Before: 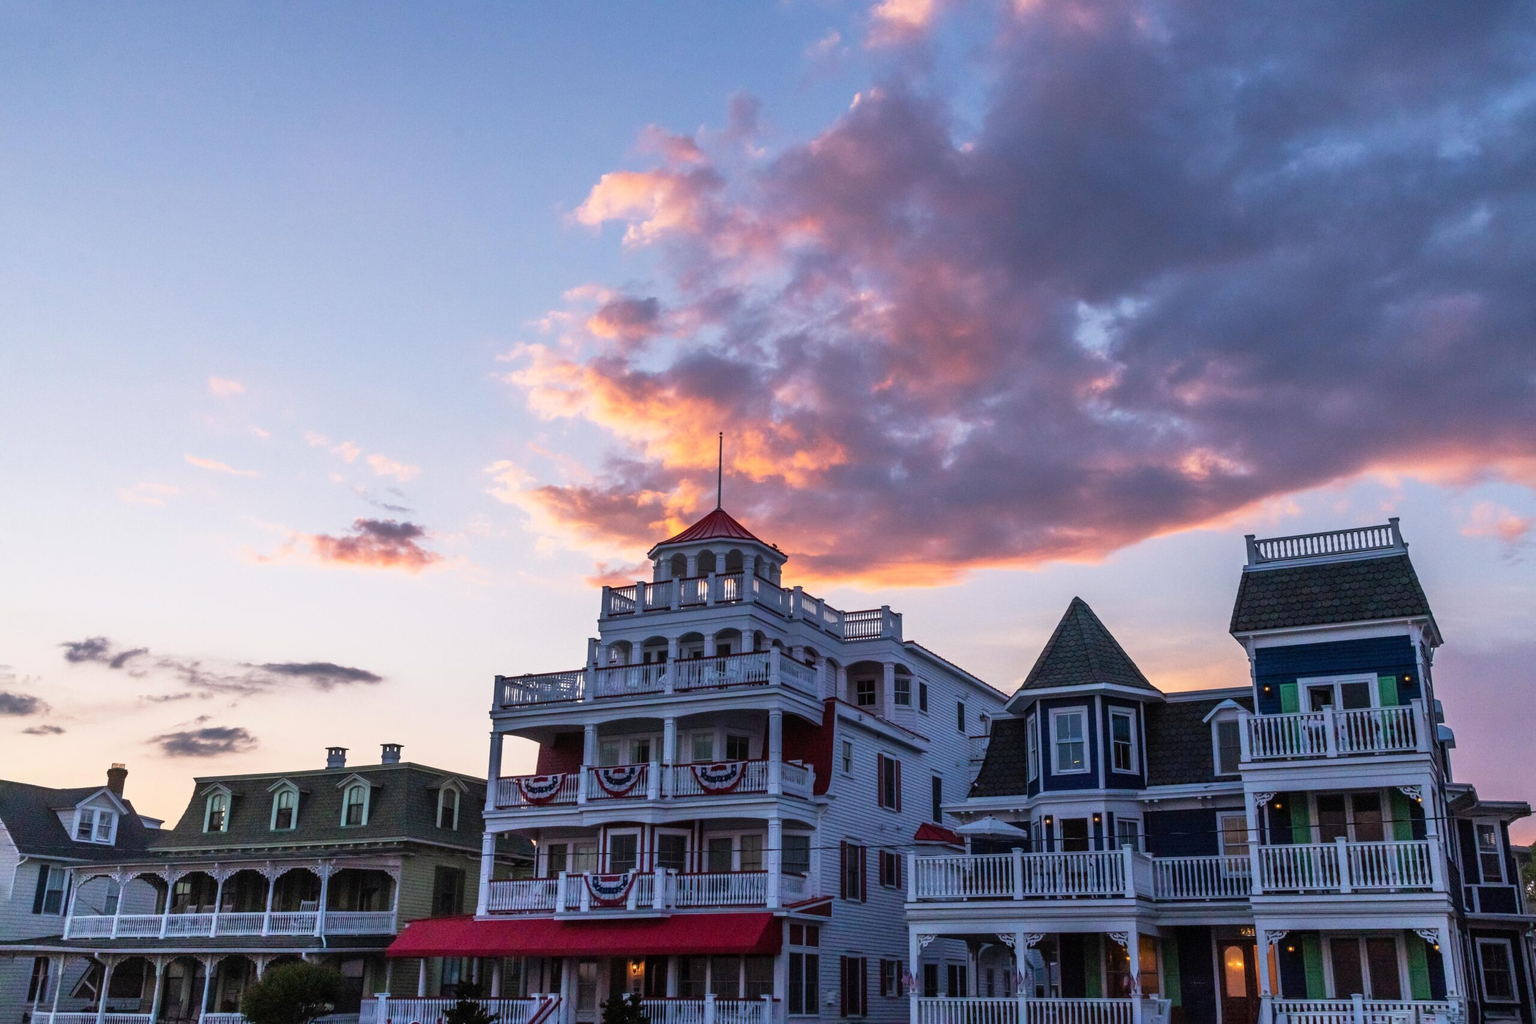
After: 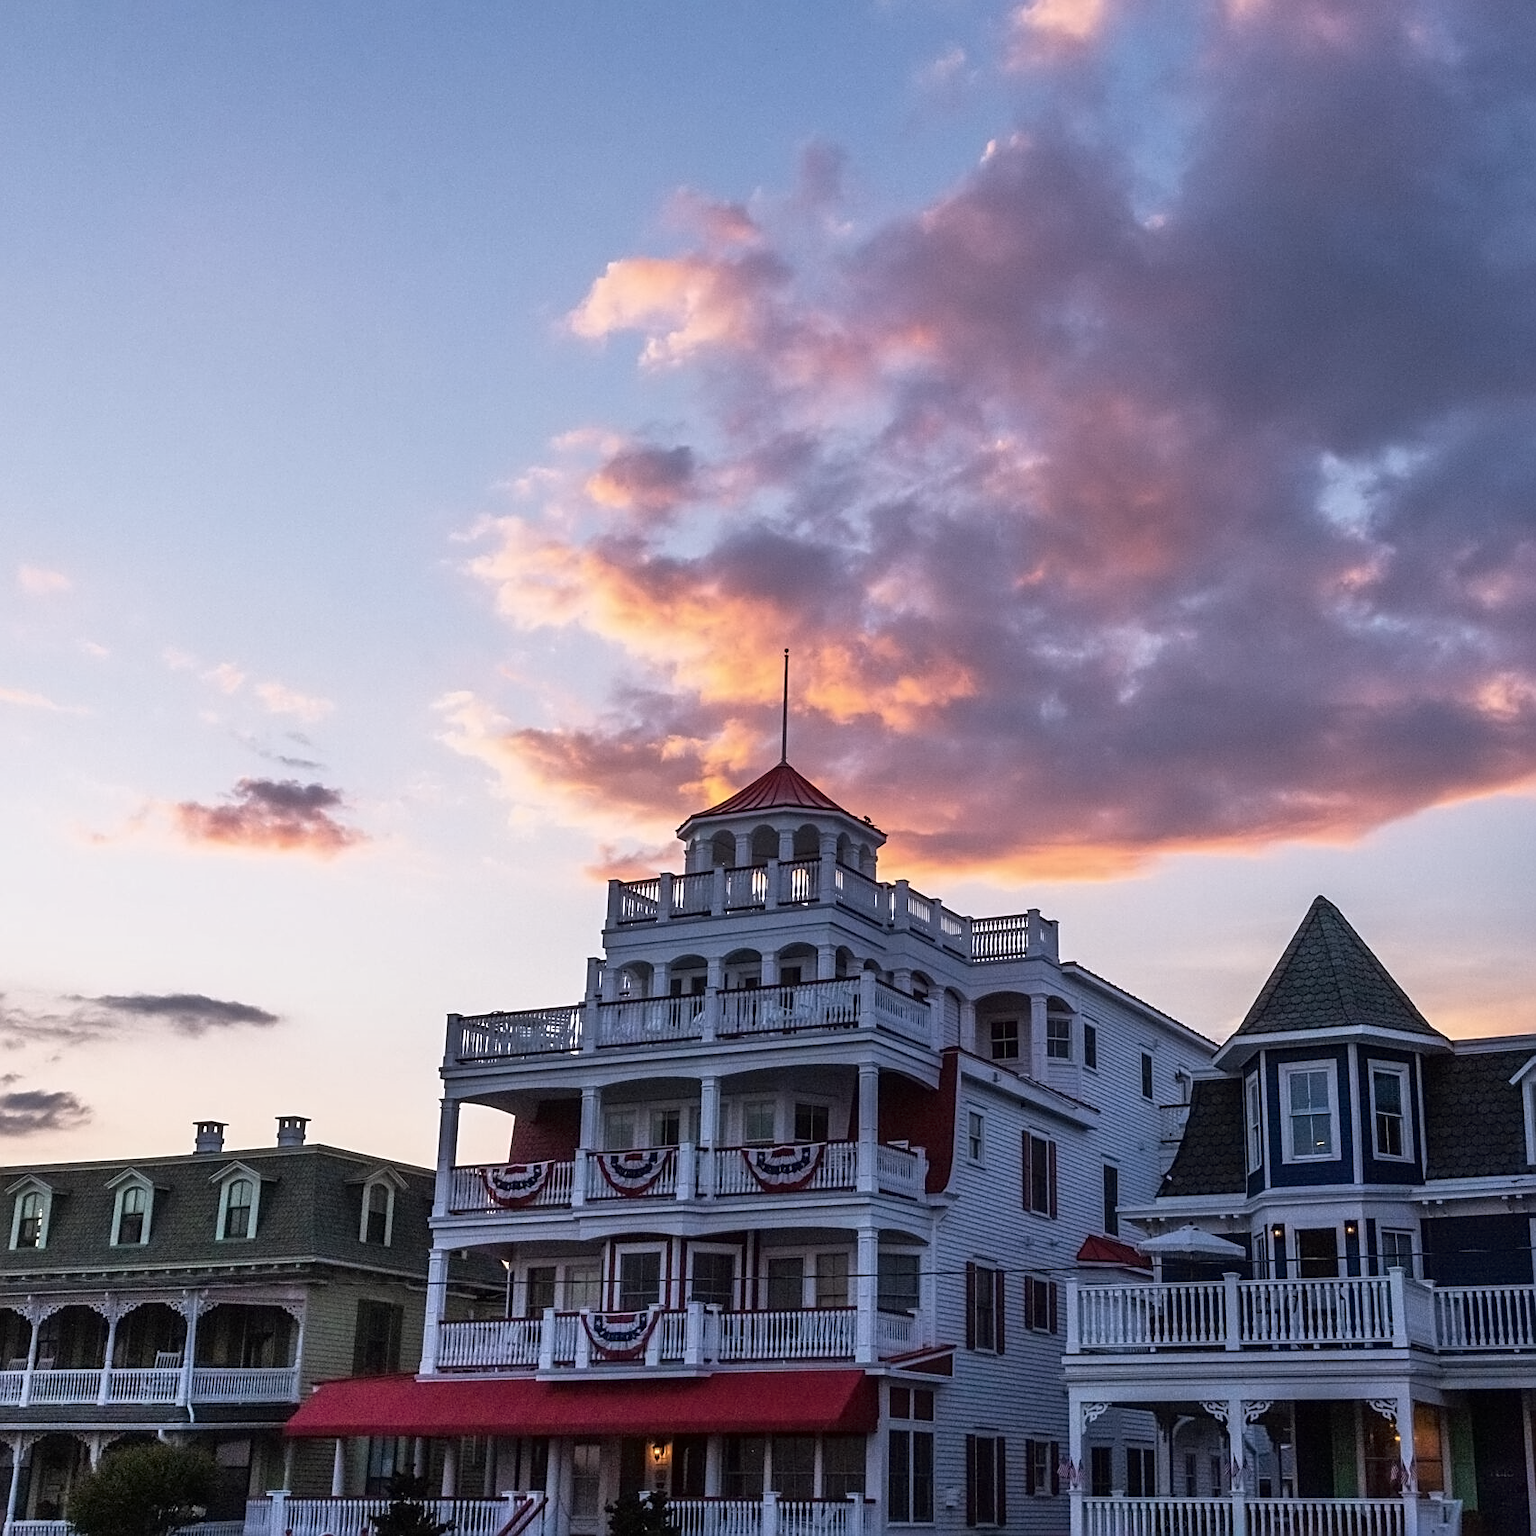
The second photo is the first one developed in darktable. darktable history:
sharpen: on, module defaults
crop and rotate: left 12.843%, right 20.499%
contrast equalizer: octaves 7, y [[0.5 ×6], [0.5 ×6], [0.5 ×6], [0 ×6], [0, 0.039, 0.251, 0.29, 0.293, 0.292]]
contrast brightness saturation: saturation -0.095
